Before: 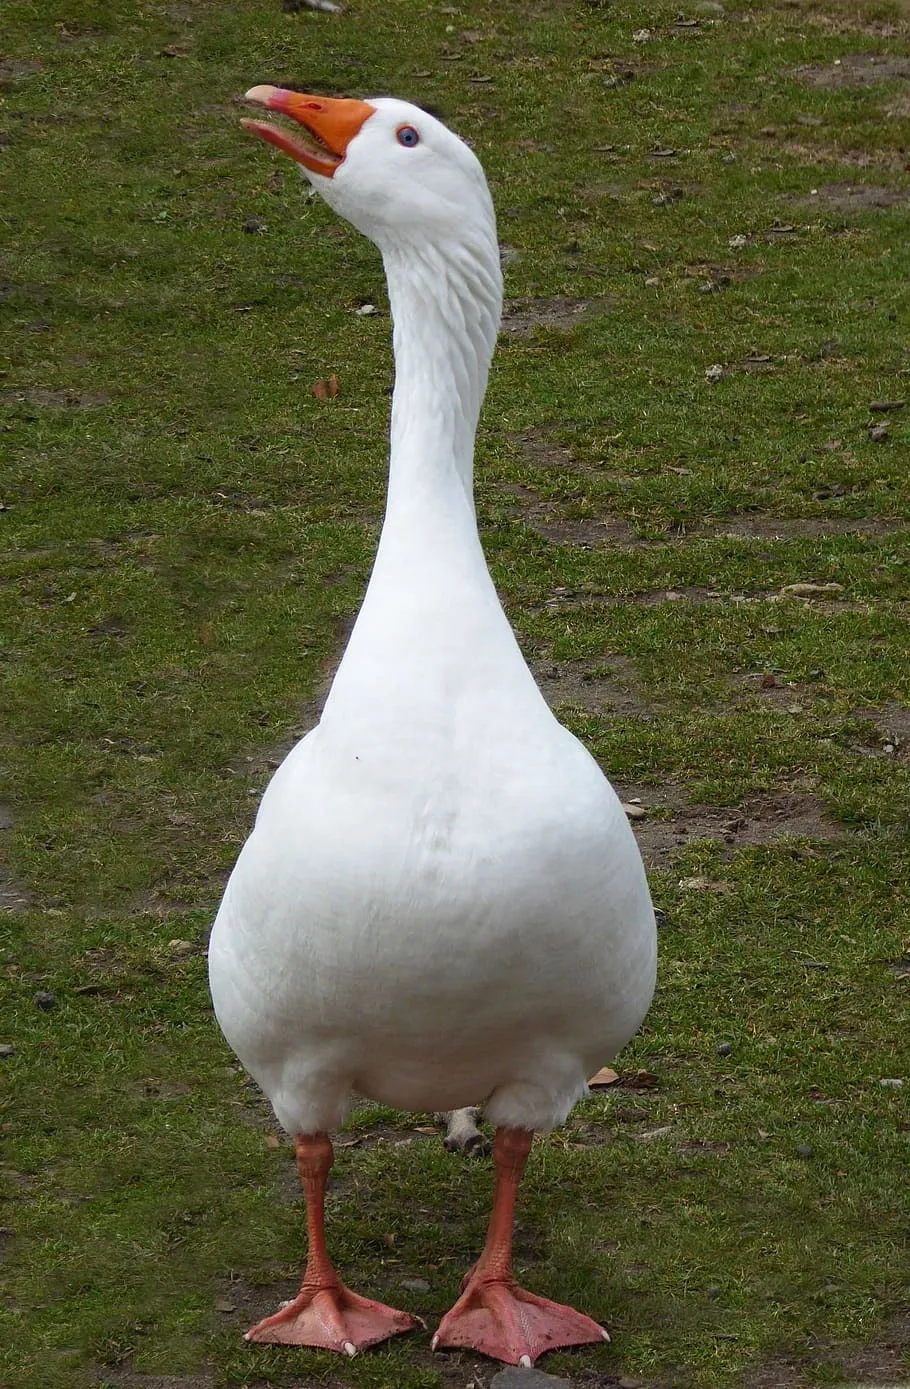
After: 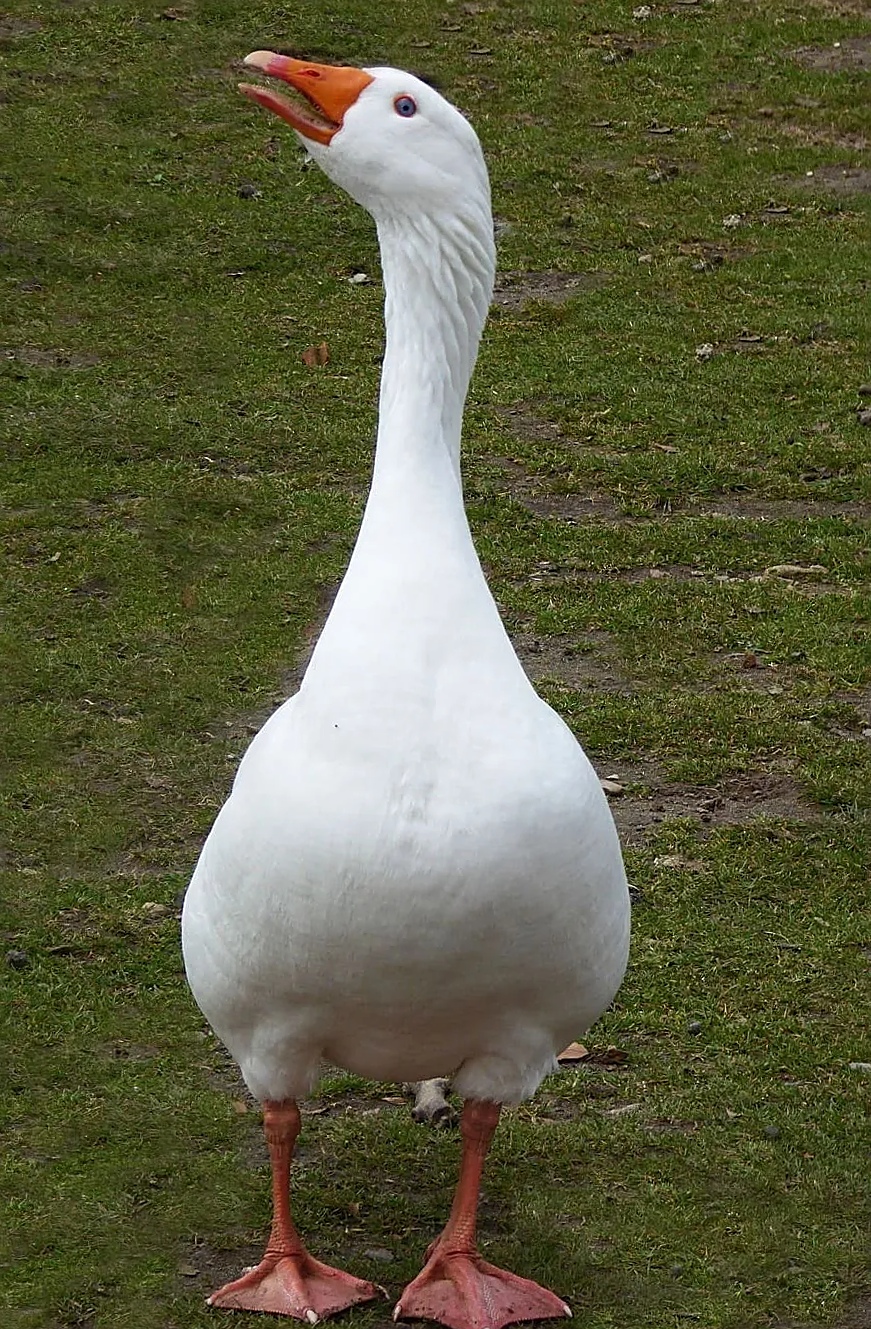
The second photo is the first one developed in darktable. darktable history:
sharpen: on, module defaults
crop and rotate: angle -1.69°
